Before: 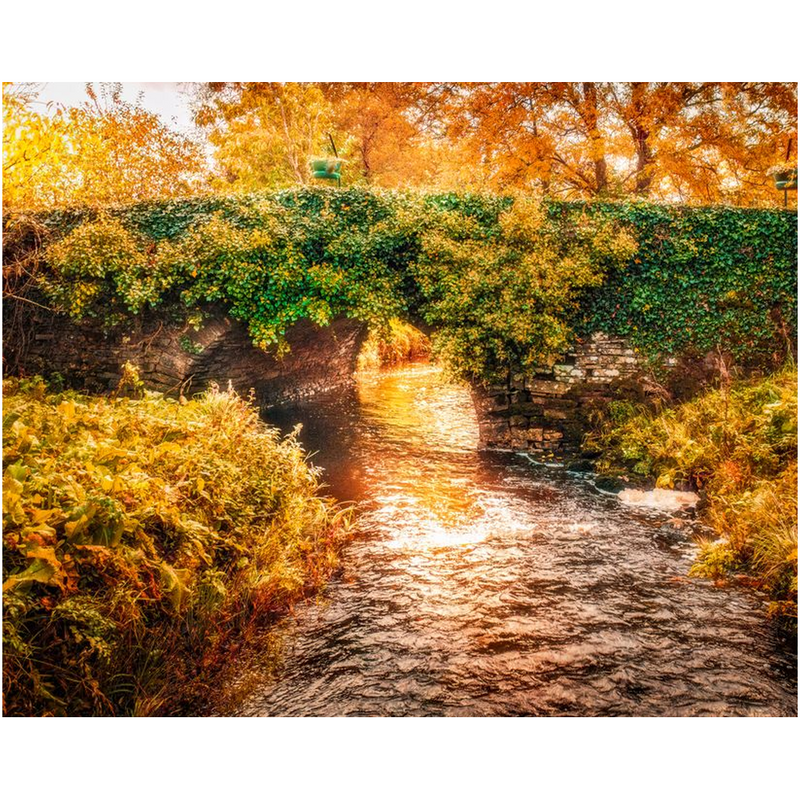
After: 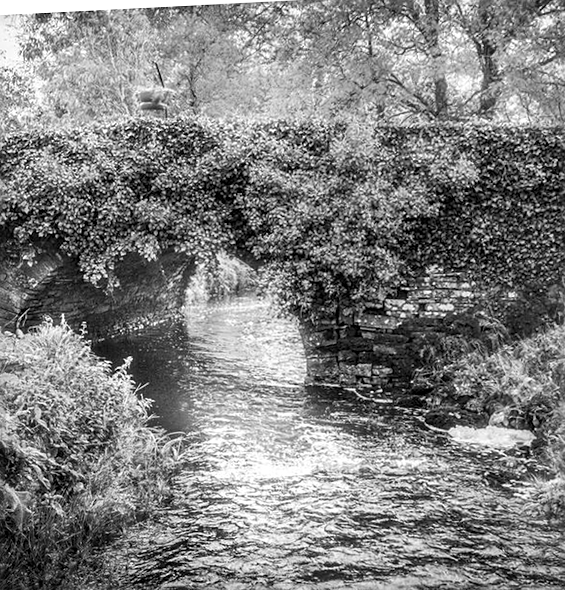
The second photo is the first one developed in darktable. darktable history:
rotate and perspective: rotation 0.062°, lens shift (vertical) 0.115, lens shift (horizontal) -0.133, crop left 0.047, crop right 0.94, crop top 0.061, crop bottom 0.94
crop: left 16.768%, top 8.653%, right 8.362%, bottom 12.485%
white balance: red 1.042, blue 1.17
tone equalizer: on, module defaults
monochrome: on, module defaults
sharpen: on, module defaults
